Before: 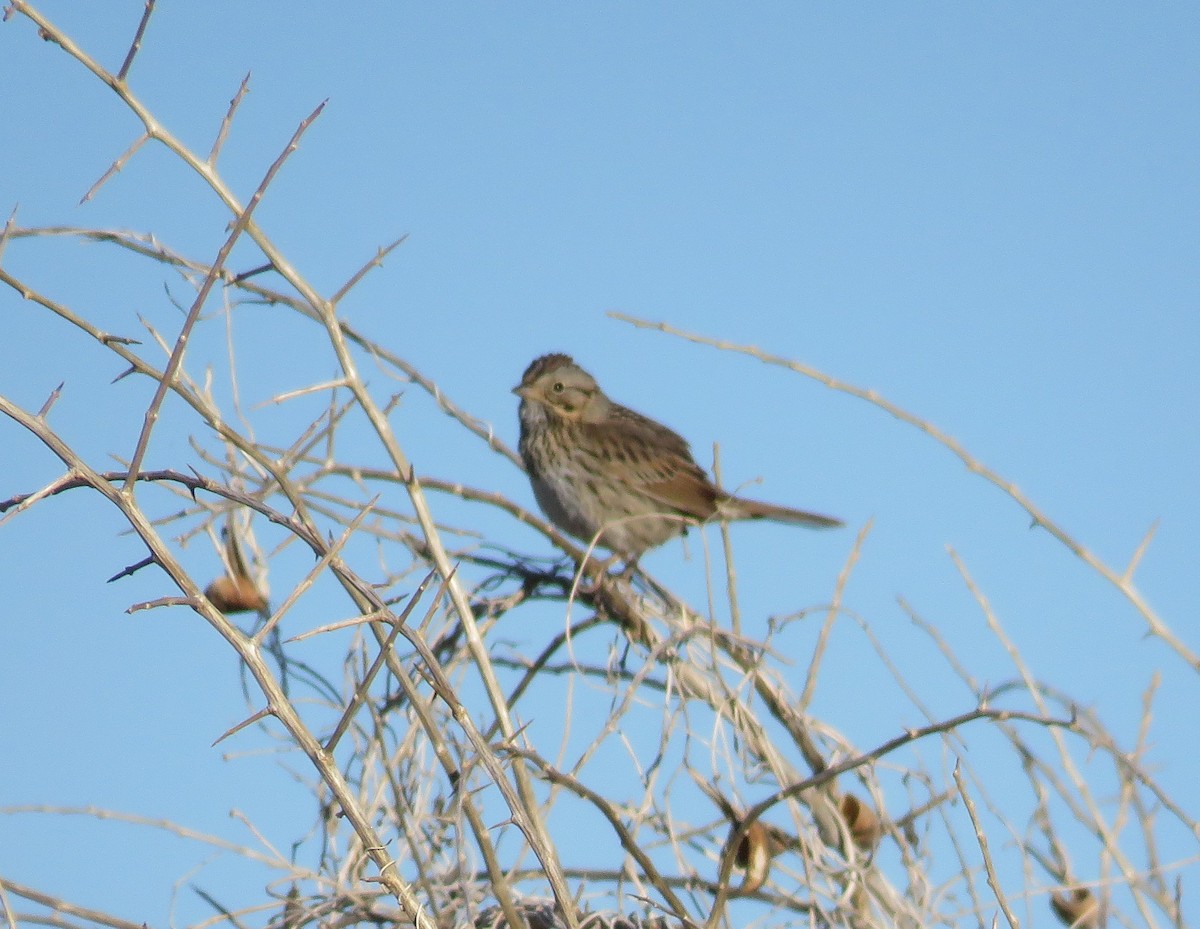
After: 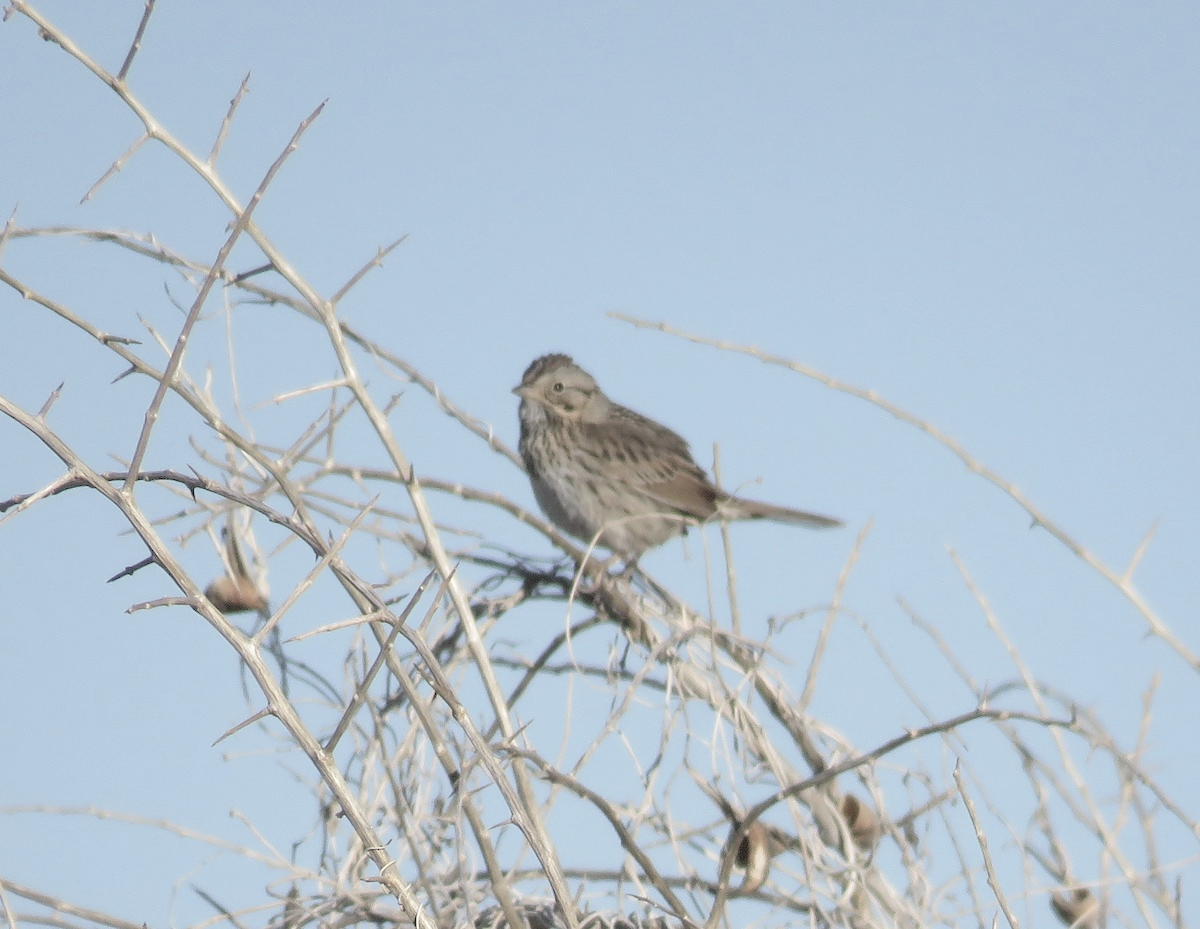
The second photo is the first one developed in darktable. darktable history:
contrast brightness saturation: brightness 0.18, saturation -0.5
exposure: black level correction 0.001, compensate highlight preservation false
